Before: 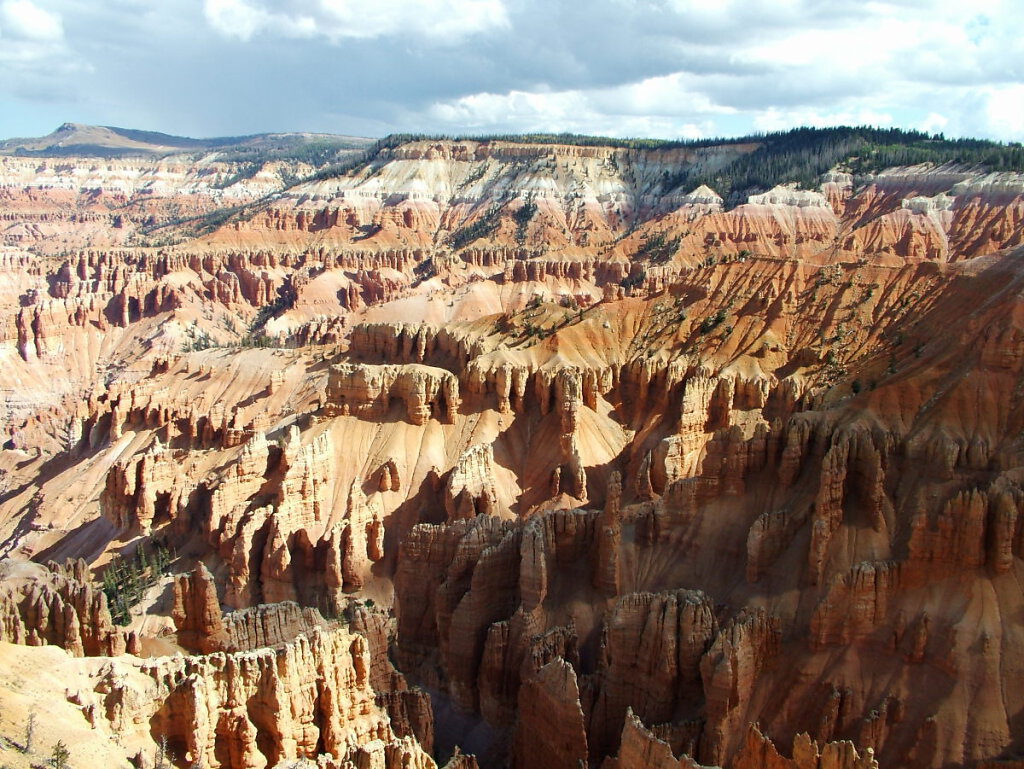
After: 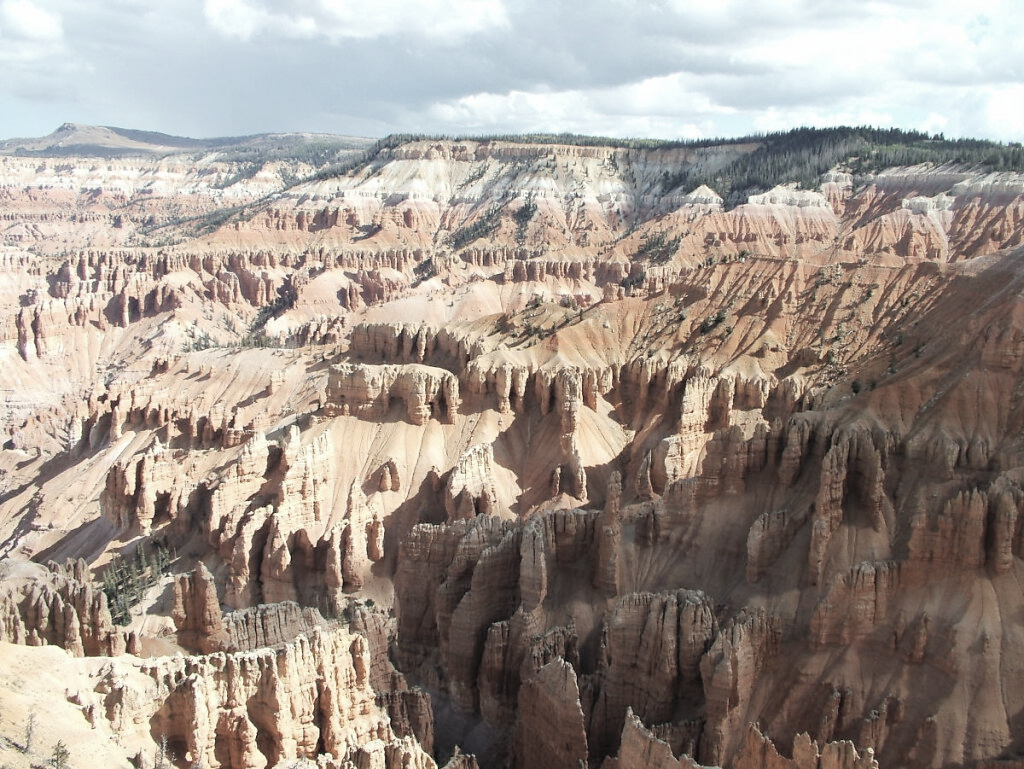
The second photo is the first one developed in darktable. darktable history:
contrast brightness saturation: brightness 0.189, saturation -0.499
